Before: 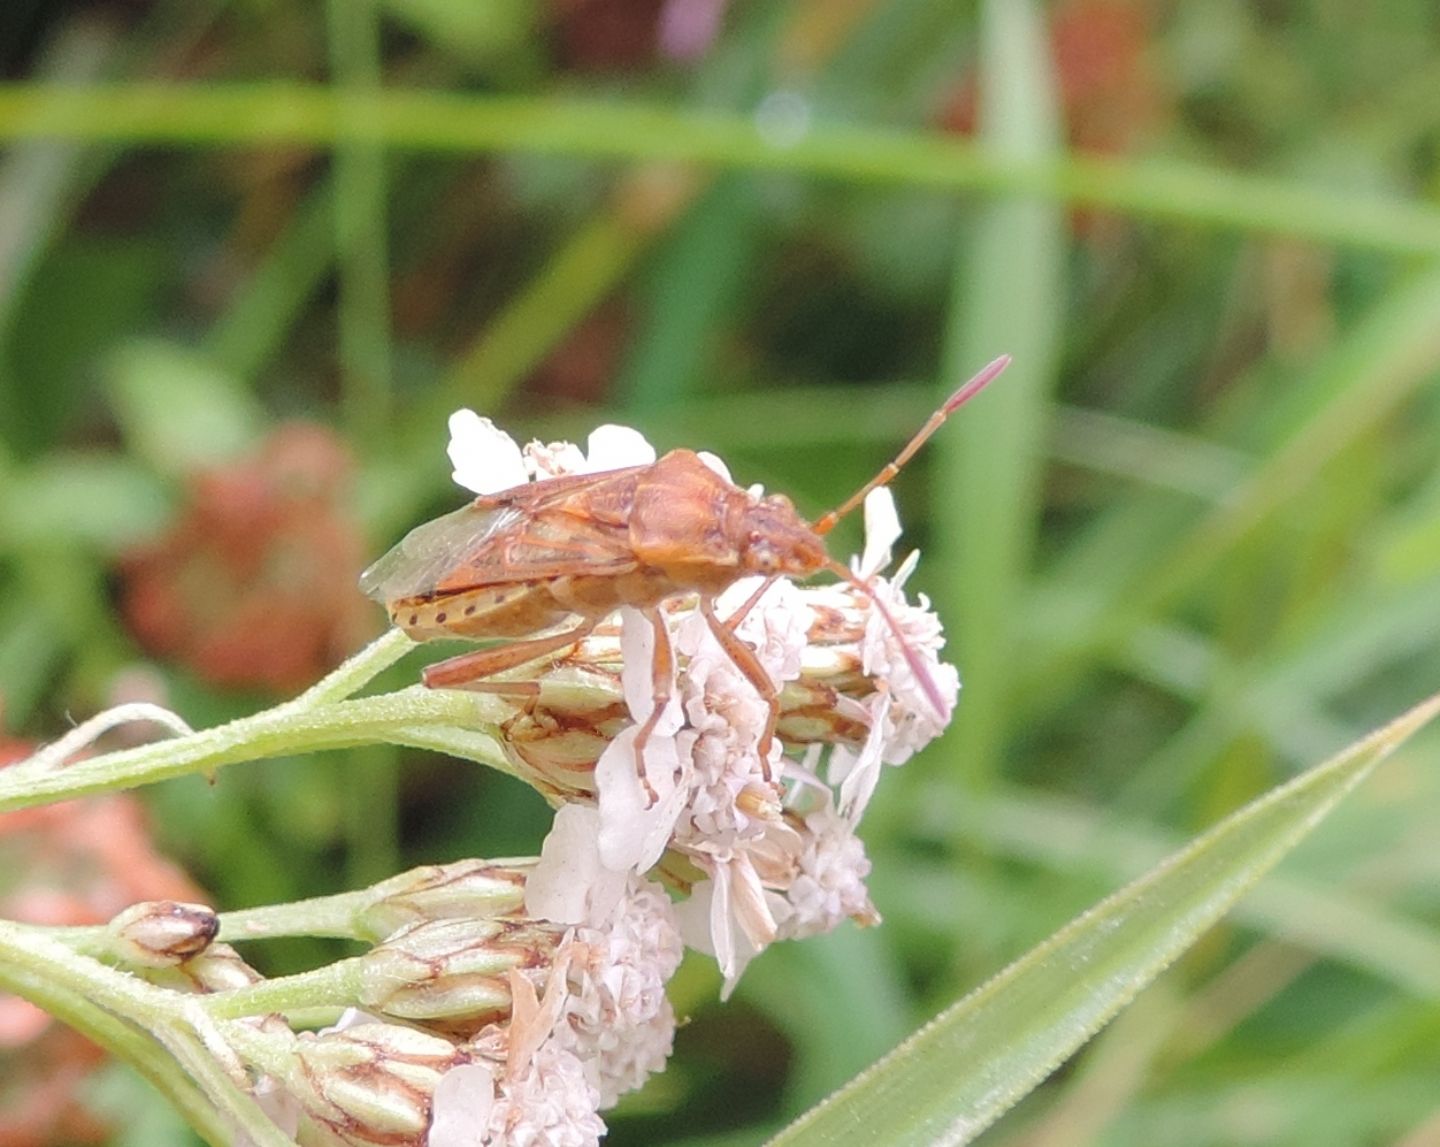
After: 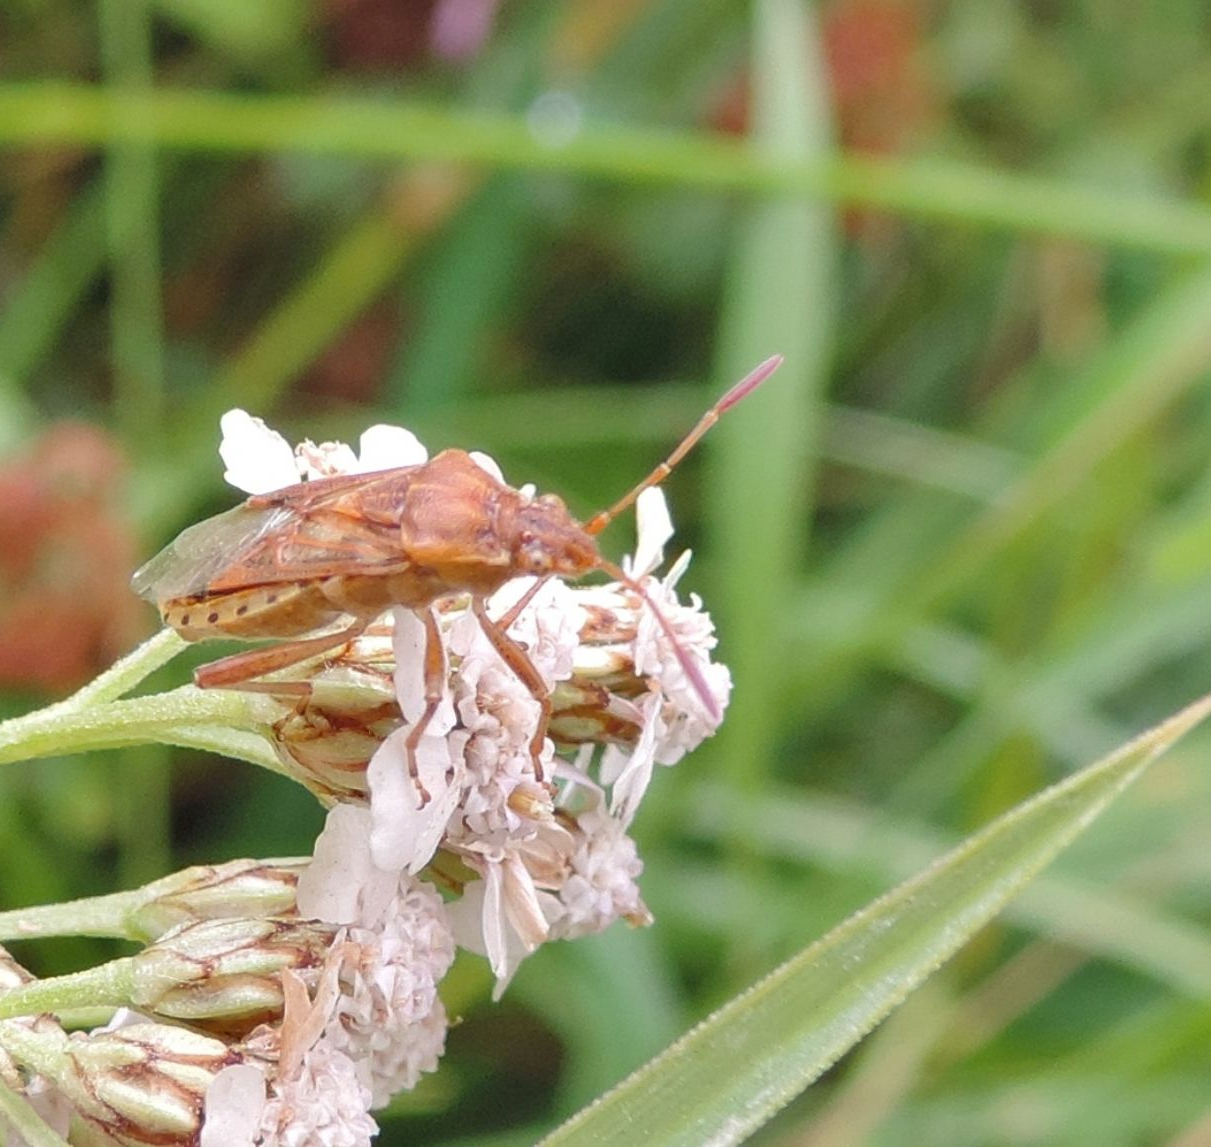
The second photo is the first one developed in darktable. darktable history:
exposure: black level correction 0.002, compensate highlight preservation false
shadows and highlights: soften with gaussian
crop: left 15.842%
